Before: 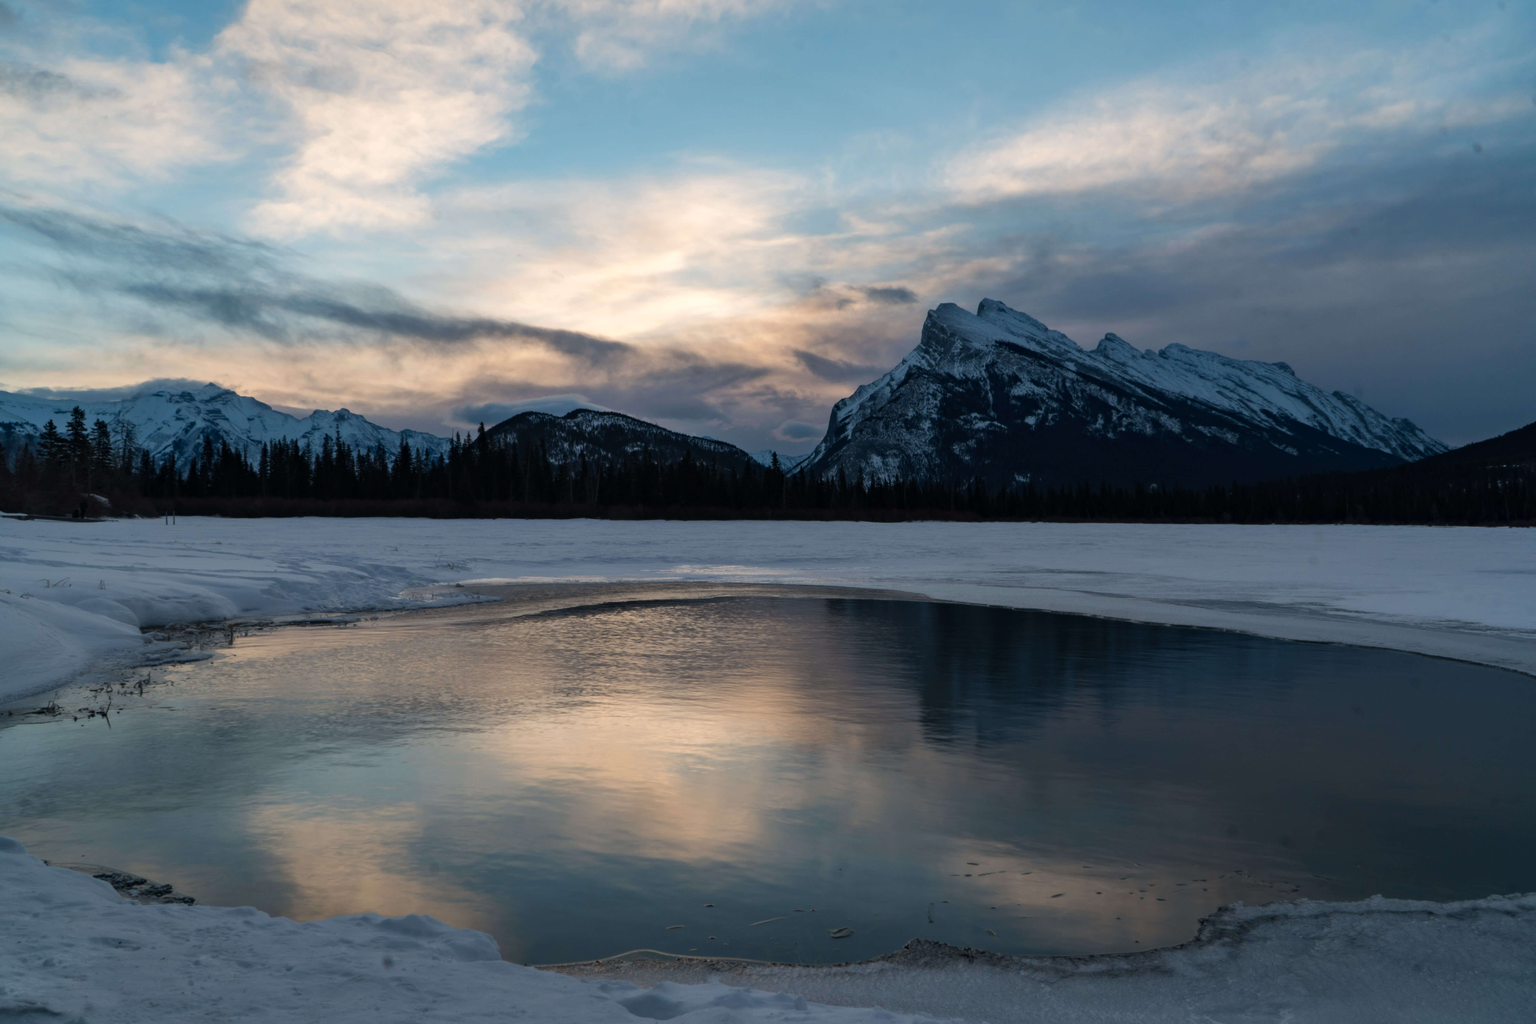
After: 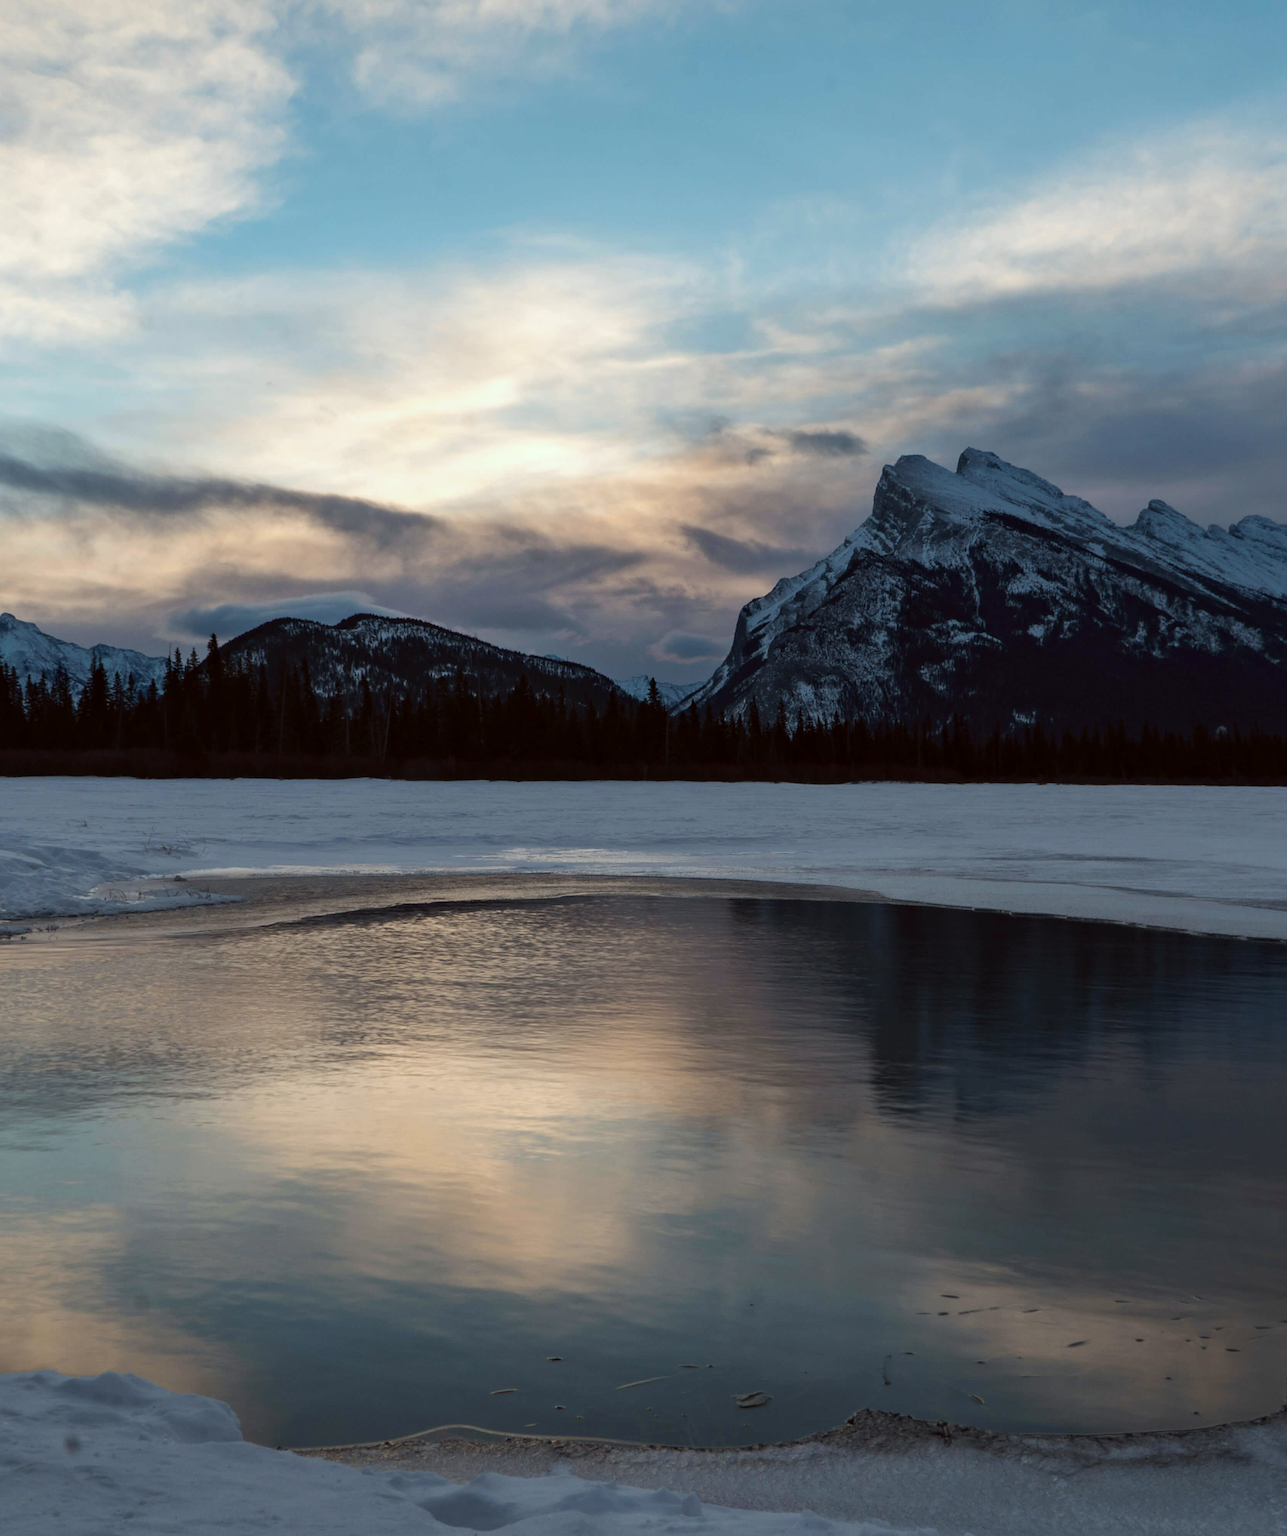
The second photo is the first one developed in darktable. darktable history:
color correction: highlights a* -4.86, highlights b* -2.97, shadows a* 3.79, shadows b* 4.21
crop: left 22.128%, right 22.01%, bottom 0.002%
sharpen: on, module defaults
